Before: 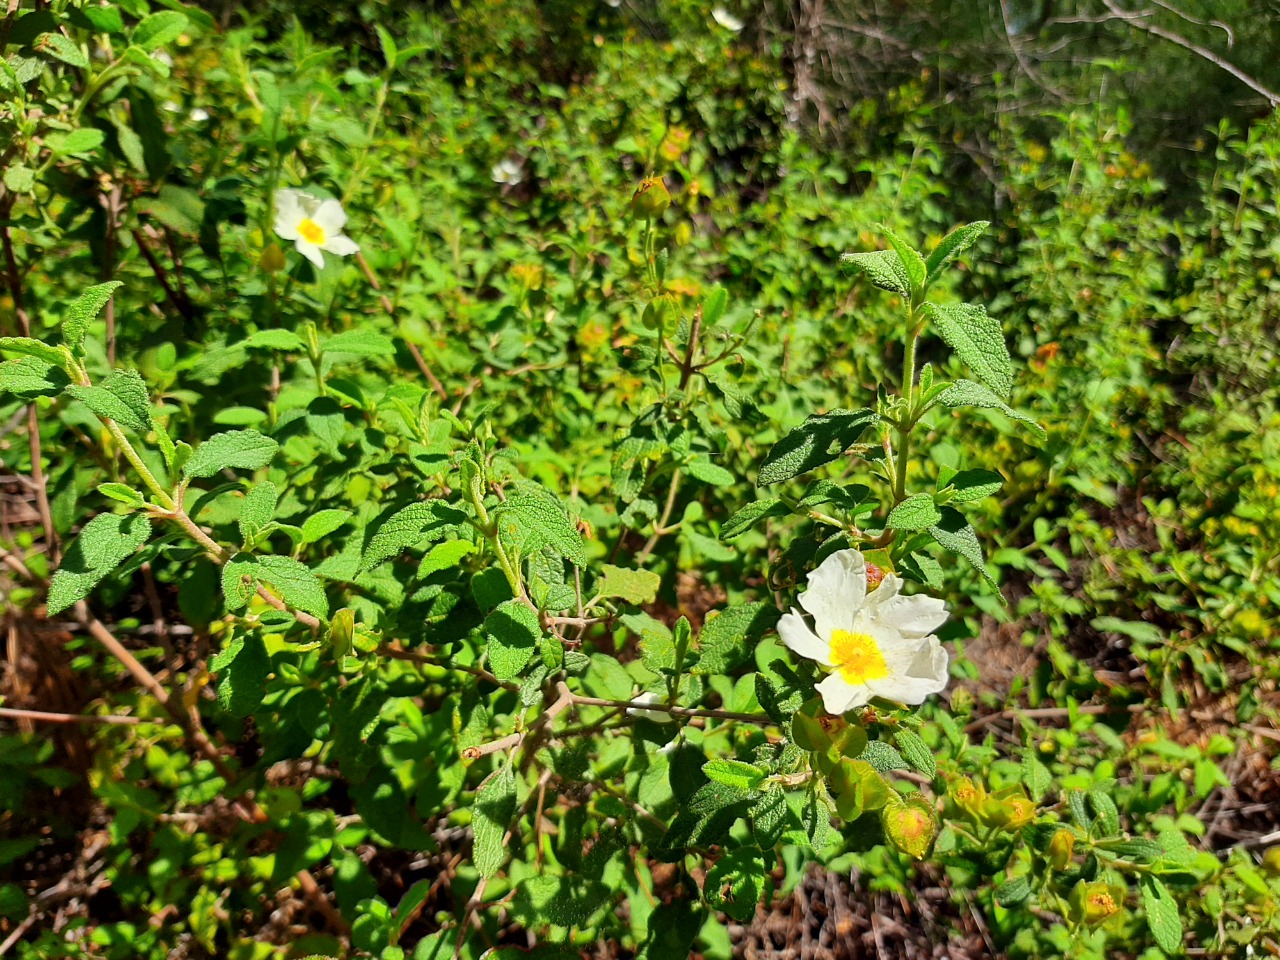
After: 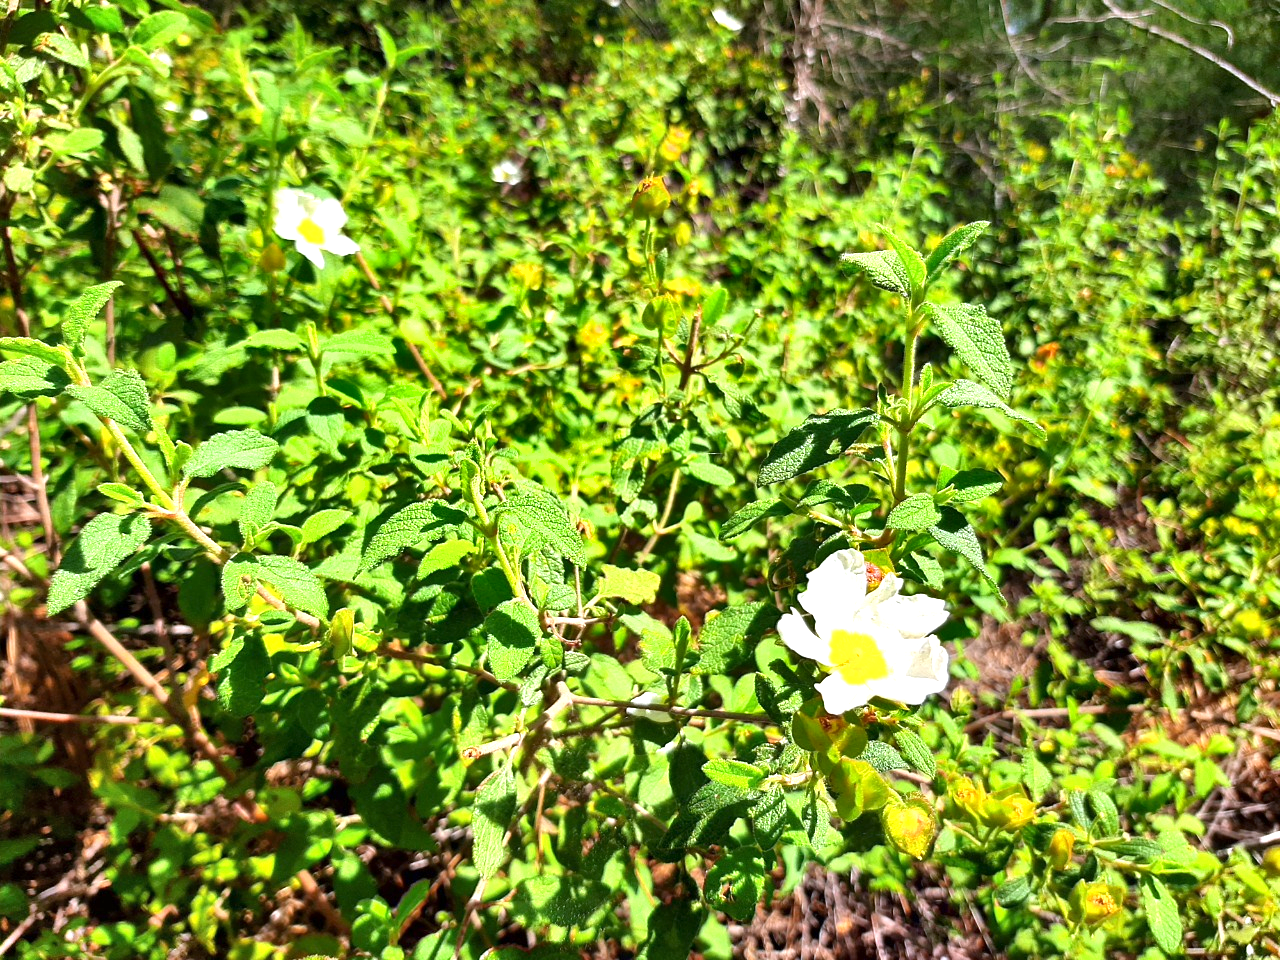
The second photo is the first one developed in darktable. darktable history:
white balance: red 1.004, blue 1.096
shadows and highlights: soften with gaussian
exposure: exposure 0.943 EV, compensate highlight preservation false
